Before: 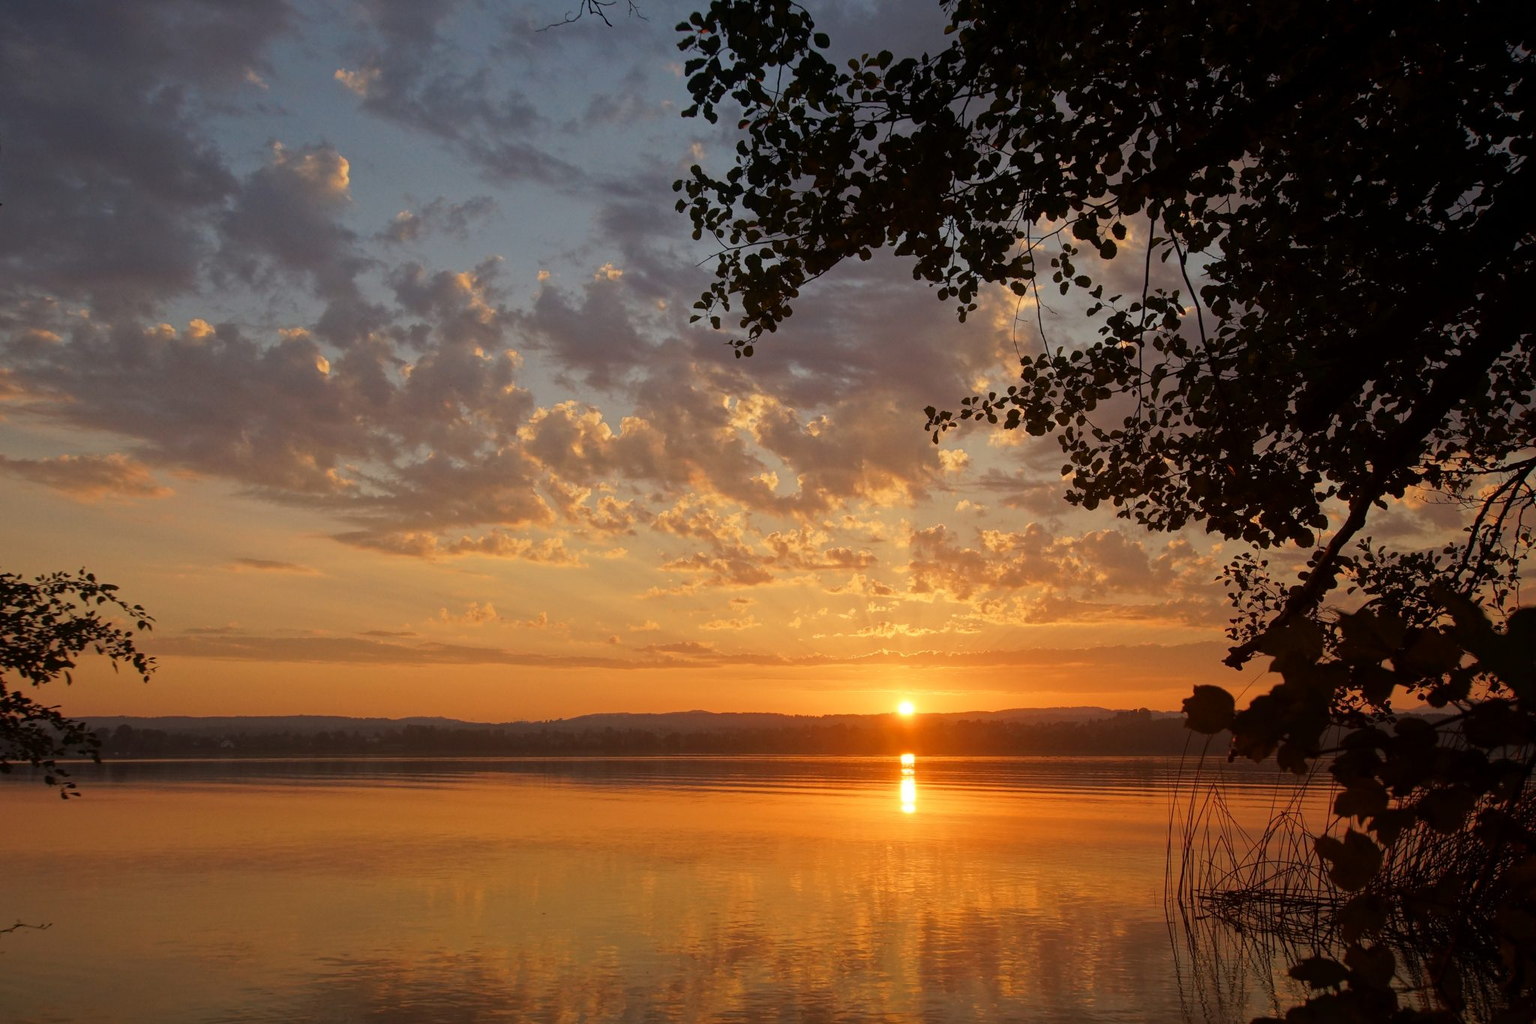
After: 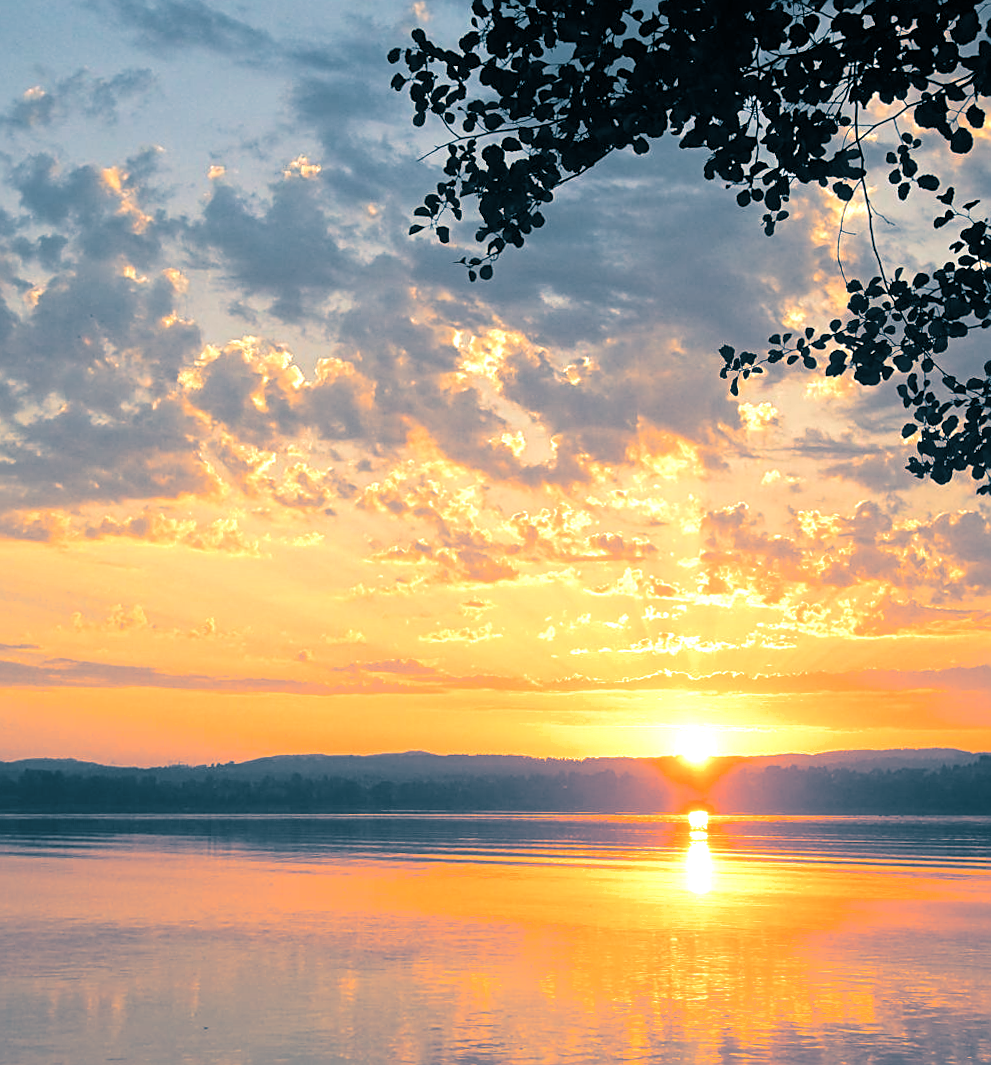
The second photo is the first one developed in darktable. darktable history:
crop and rotate: angle 0.02°, left 24.353%, top 13.219%, right 26.156%, bottom 8.224%
rotate and perspective: rotation 0.226°, lens shift (vertical) -0.042, crop left 0.023, crop right 0.982, crop top 0.006, crop bottom 0.994
exposure: exposure 1.089 EV, compensate highlight preservation false
split-toning: shadows › hue 212.4°, balance -70
sharpen: on, module defaults
color balance rgb: perceptual saturation grading › global saturation 20%, perceptual saturation grading › highlights -25%, perceptual saturation grading › shadows 25%
